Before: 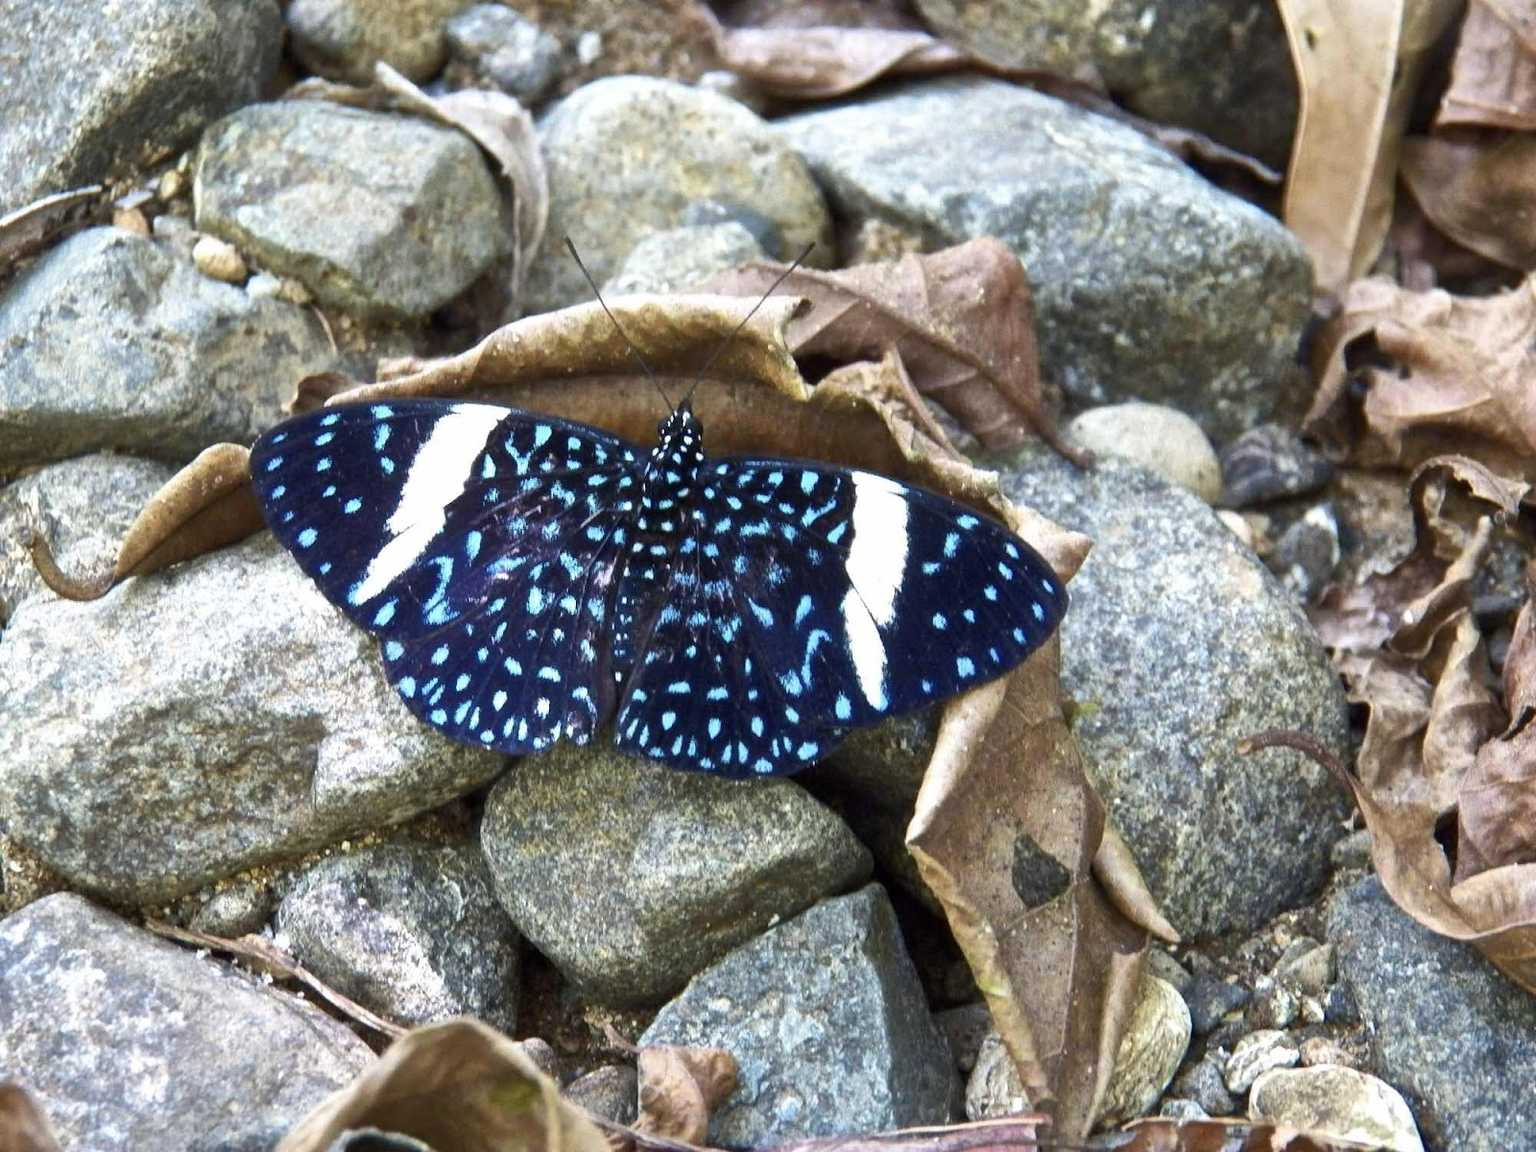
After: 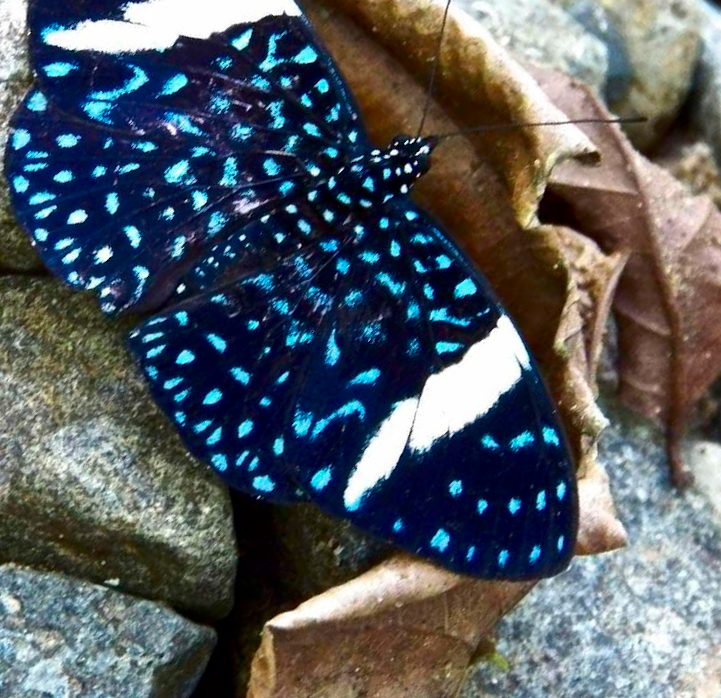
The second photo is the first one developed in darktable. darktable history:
crop and rotate: angle -45.7°, top 16.399%, right 0.917%, bottom 11.731%
contrast brightness saturation: contrast 0.069, brightness -0.151, saturation 0.12
